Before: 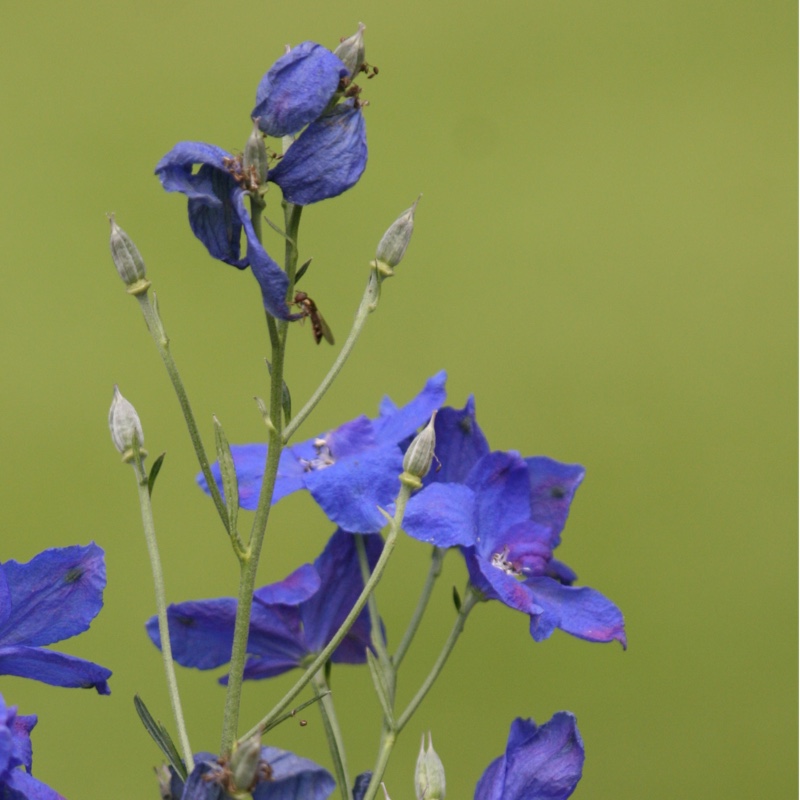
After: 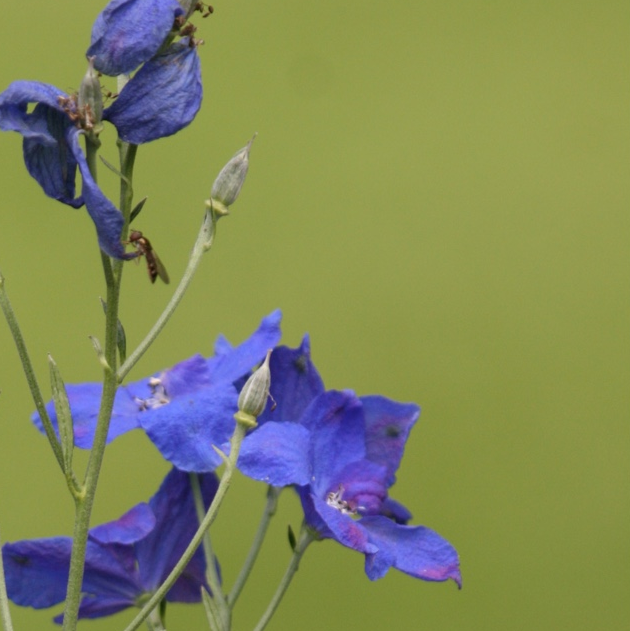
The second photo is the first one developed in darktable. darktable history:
crop and rotate: left 20.7%, top 7.713%, right 0.433%, bottom 13.349%
